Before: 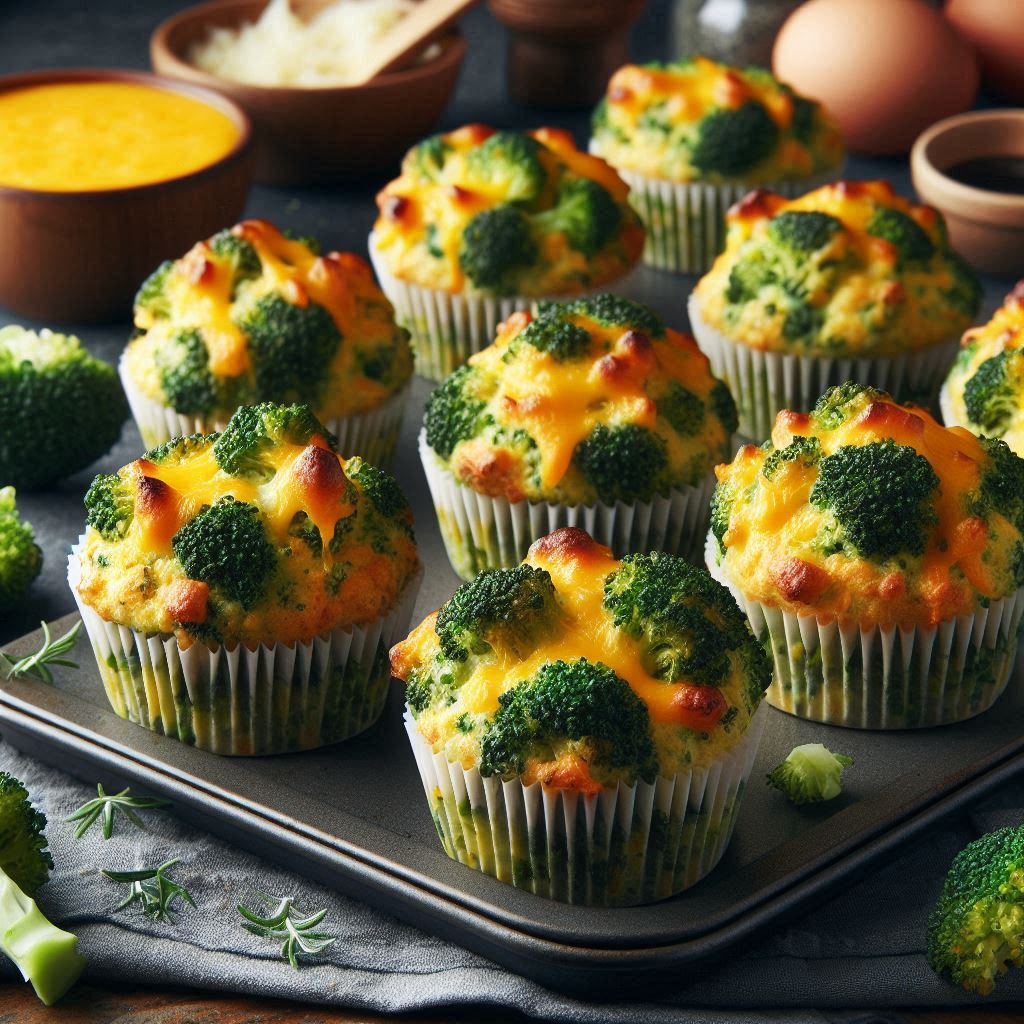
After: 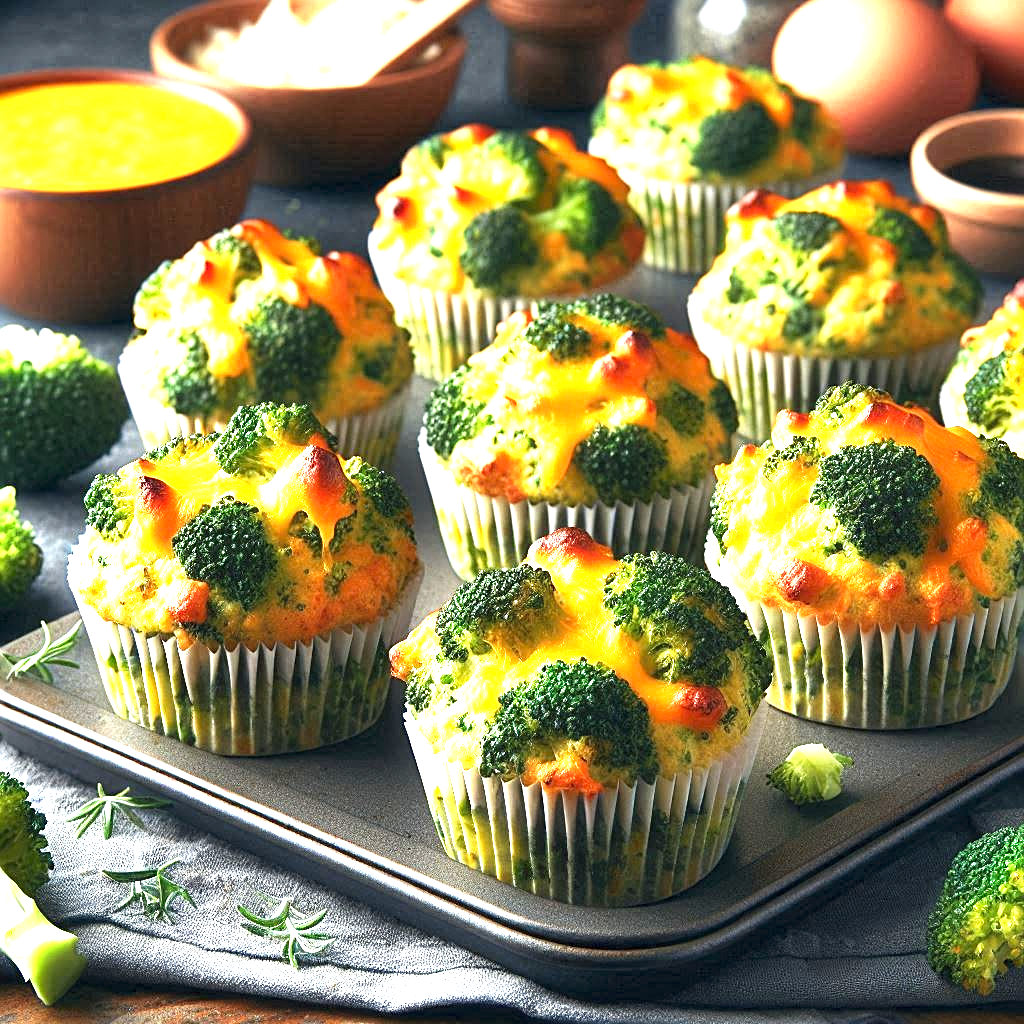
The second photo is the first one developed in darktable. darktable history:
exposure: black level correction 0, exposure 1.662 EV, compensate highlight preservation false
sharpen: on, module defaults
